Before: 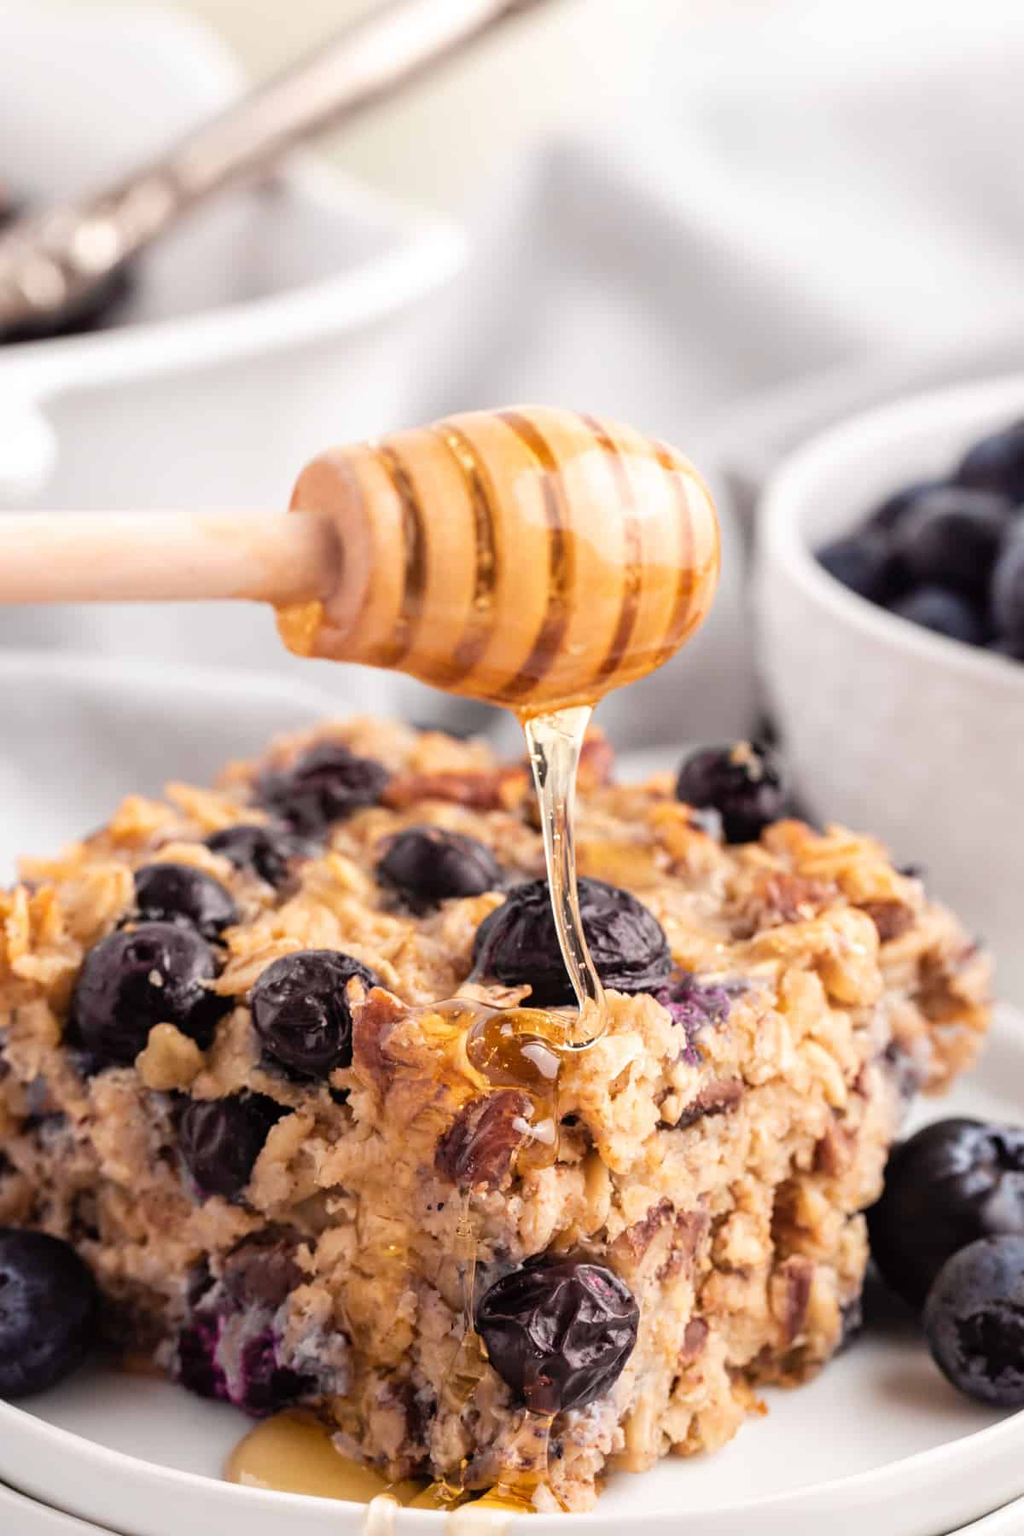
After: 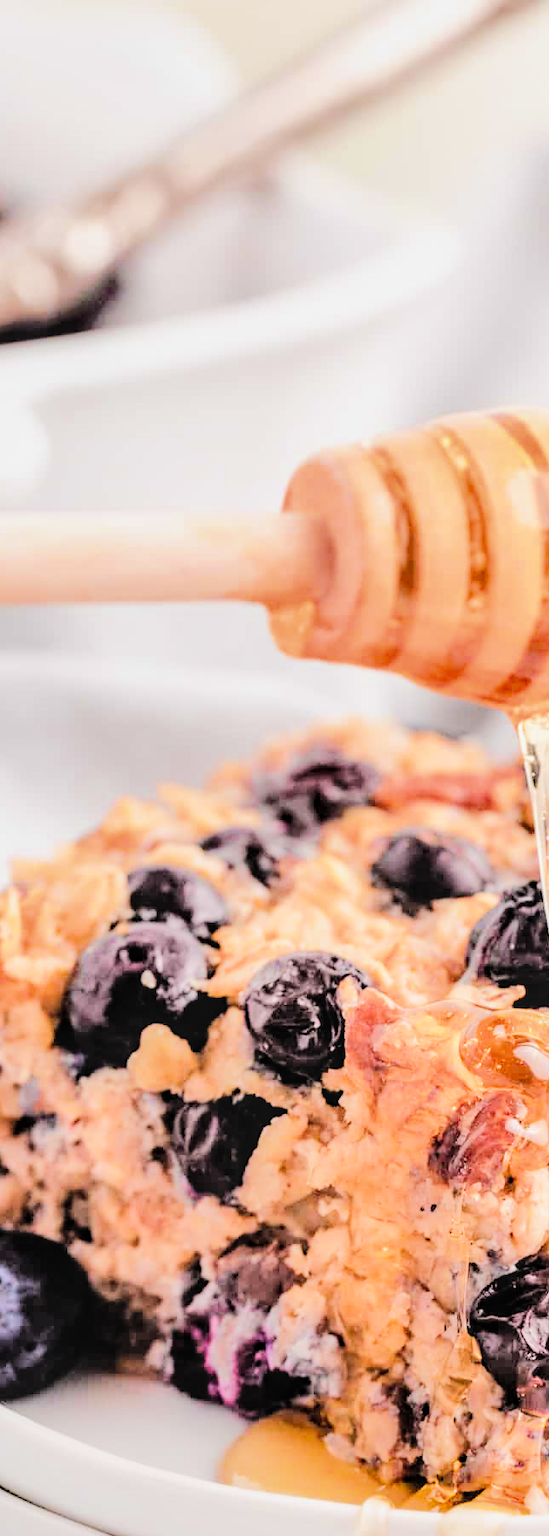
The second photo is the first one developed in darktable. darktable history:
exposure: black level correction 0, exposure 0.699 EV, compensate exposure bias true, compensate highlight preservation false
local contrast: on, module defaults
shadows and highlights: shadows 52.8, soften with gaussian
tone equalizer: -7 EV 0.144 EV, -6 EV 0.598 EV, -5 EV 1.17 EV, -4 EV 1.35 EV, -3 EV 1.13 EV, -2 EV 0.6 EV, -1 EV 0.148 EV, edges refinement/feathering 500, mask exposure compensation -1.57 EV, preserve details no
crop: left 0.831%, right 45.563%, bottom 0.083%
filmic rgb: black relative exposure -7.65 EV, white relative exposure 4.56 EV, hardness 3.61, contrast 1.266
contrast brightness saturation: brightness 0.14
sharpen: radius 5.367, amount 0.317, threshold 26.84
